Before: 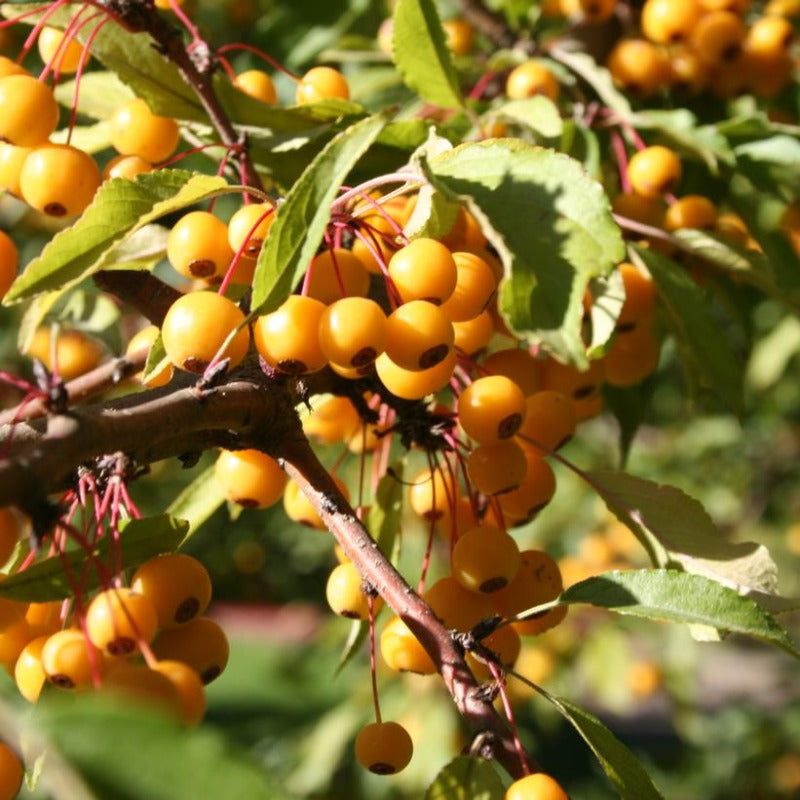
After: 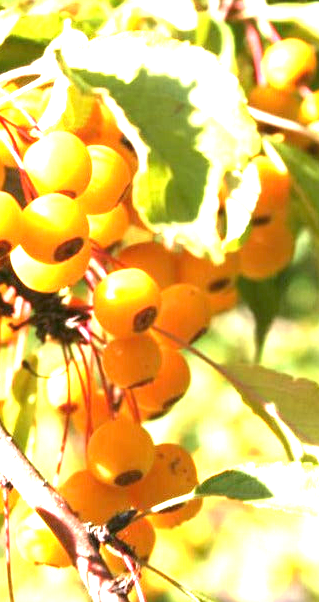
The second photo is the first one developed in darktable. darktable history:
exposure: black level correction 0, exposure 2.327 EV, compensate exposure bias true, compensate highlight preservation false
crop: left 45.721%, top 13.393%, right 14.118%, bottom 10.01%
